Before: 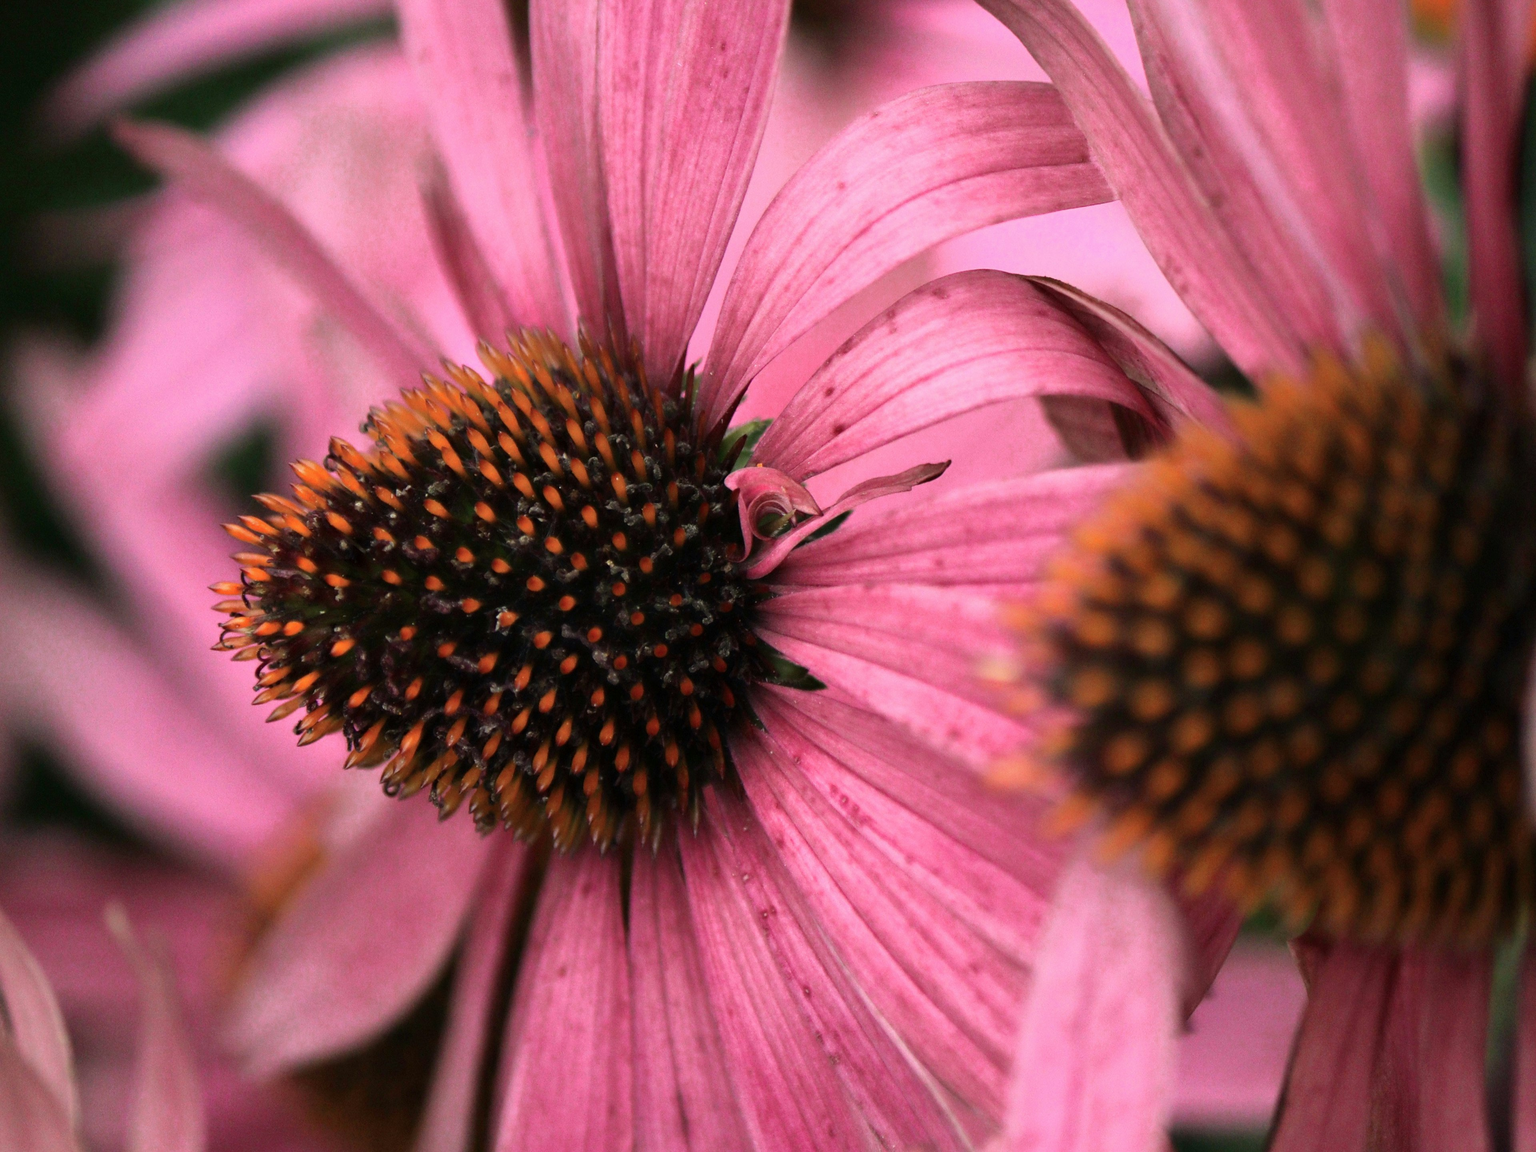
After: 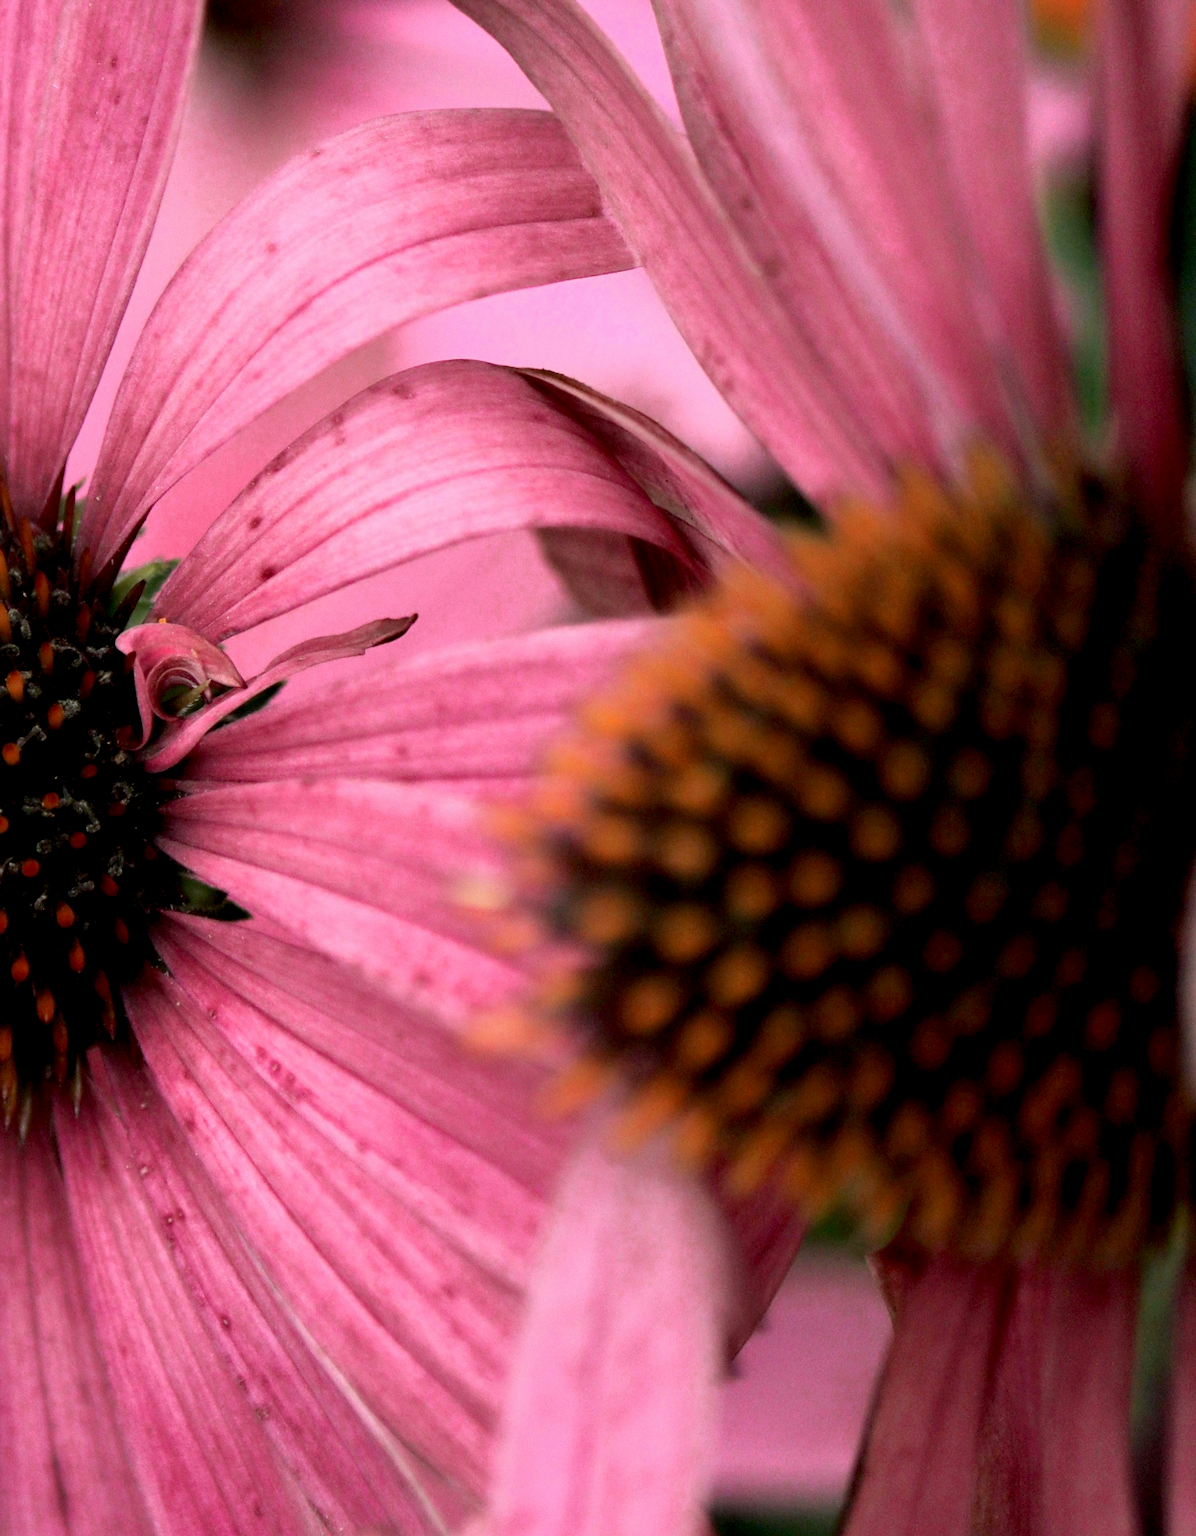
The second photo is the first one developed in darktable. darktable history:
exposure: black level correction 0.009, exposure 0.016 EV, compensate exposure bias true, compensate highlight preservation false
crop: left 41.548%
